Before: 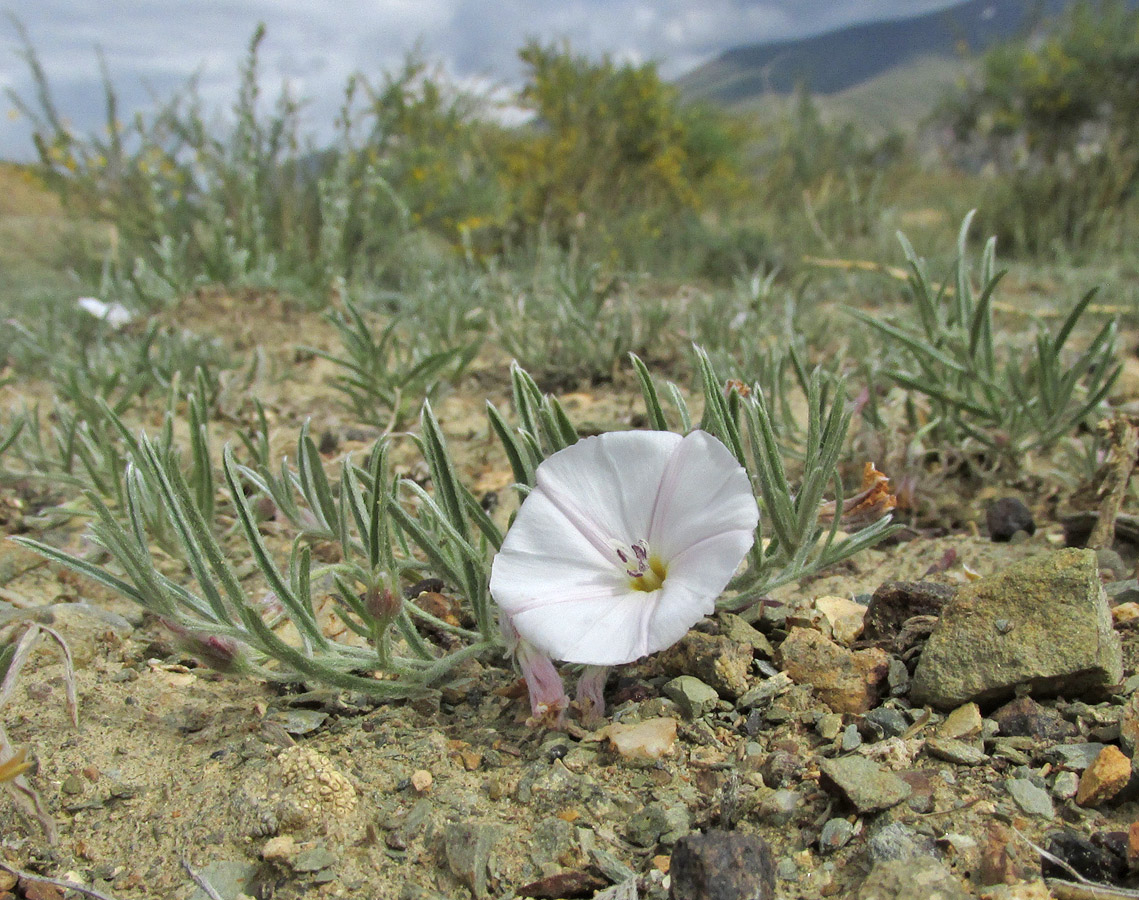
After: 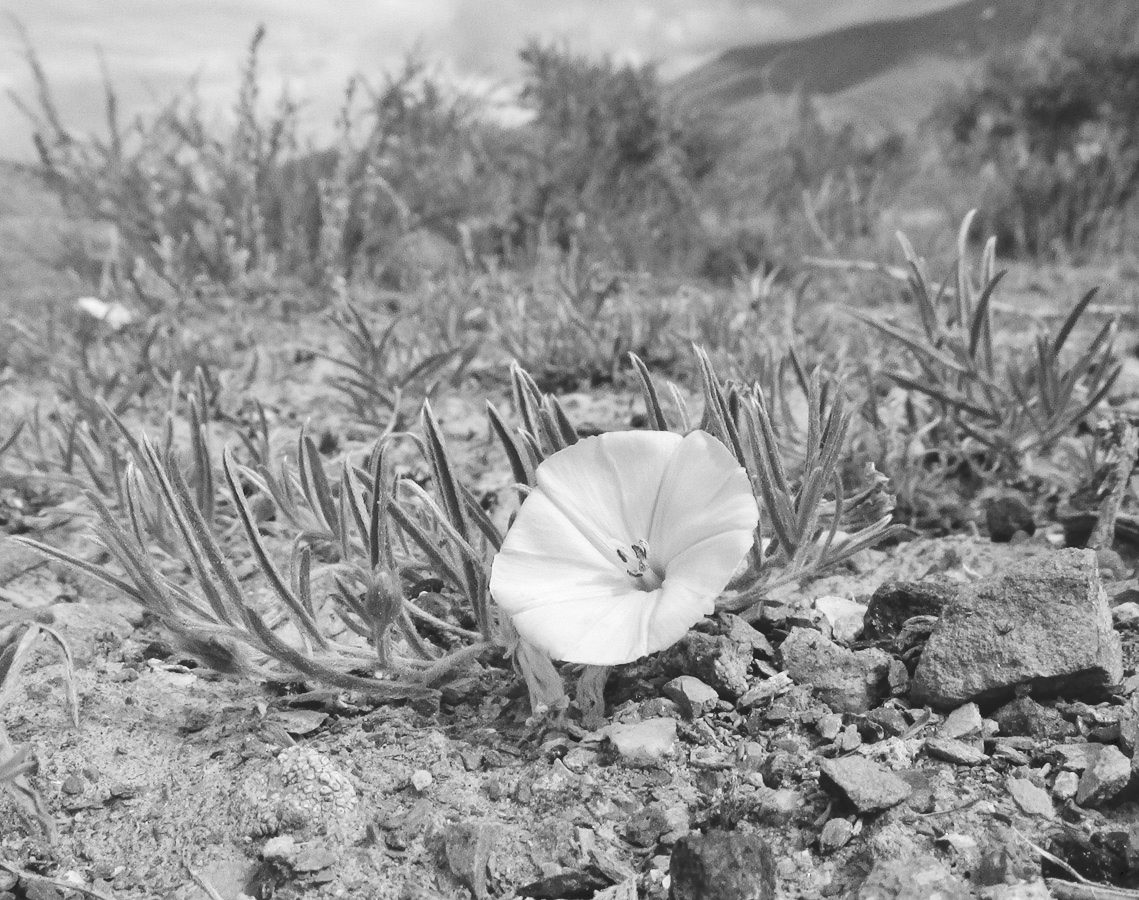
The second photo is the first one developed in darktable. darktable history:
monochrome: on, module defaults
tone curve: curves: ch0 [(0, 0) (0.003, 0.117) (0.011, 0.125) (0.025, 0.133) (0.044, 0.144) (0.069, 0.152) (0.1, 0.167) (0.136, 0.186) (0.177, 0.21) (0.224, 0.244) (0.277, 0.295) (0.335, 0.357) (0.399, 0.445) (0.468, 0.531) (0.543, 0.629) (0.623, 0.716) (0.709, 0.803) (0.801, 0.876) (0.898, 0.939) (1, 1)], preserve colors none
